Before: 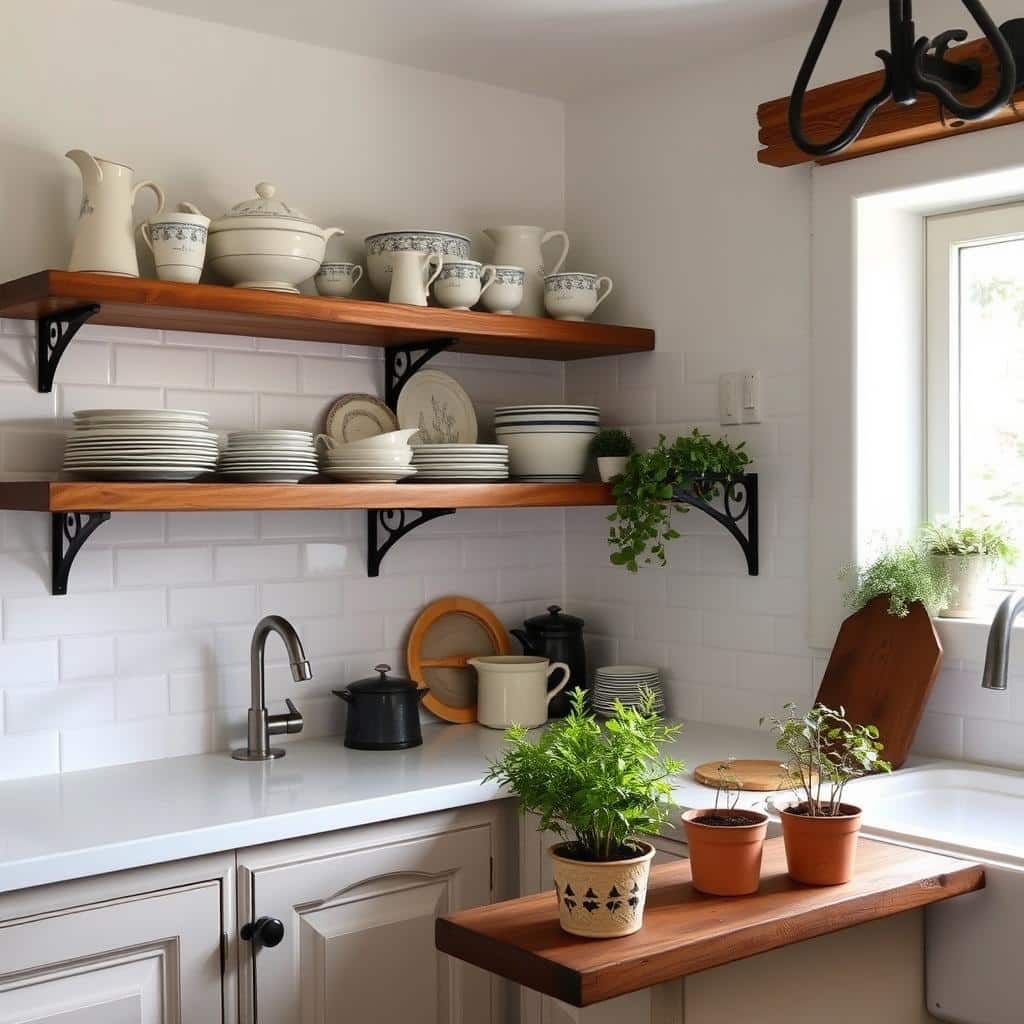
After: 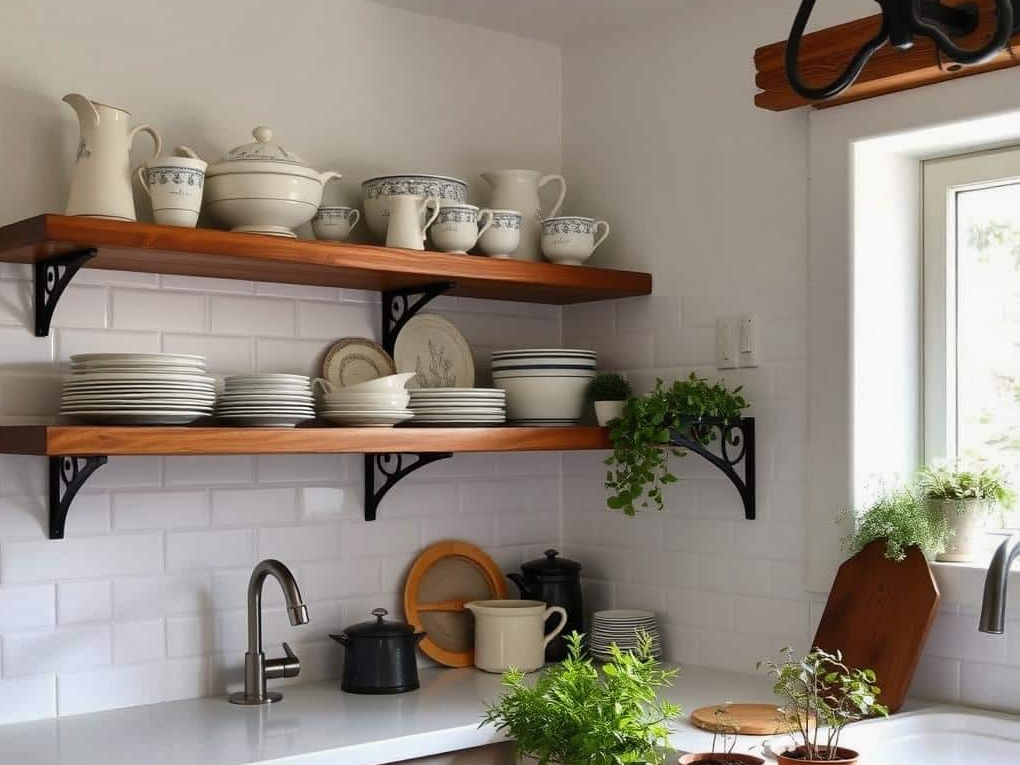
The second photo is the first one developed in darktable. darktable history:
crop: left 0.387%, top 5.469%, bottom 19.809%
shadows and highlights: shadows 43.71, white point adjustment -1.46, soften with gaussian
